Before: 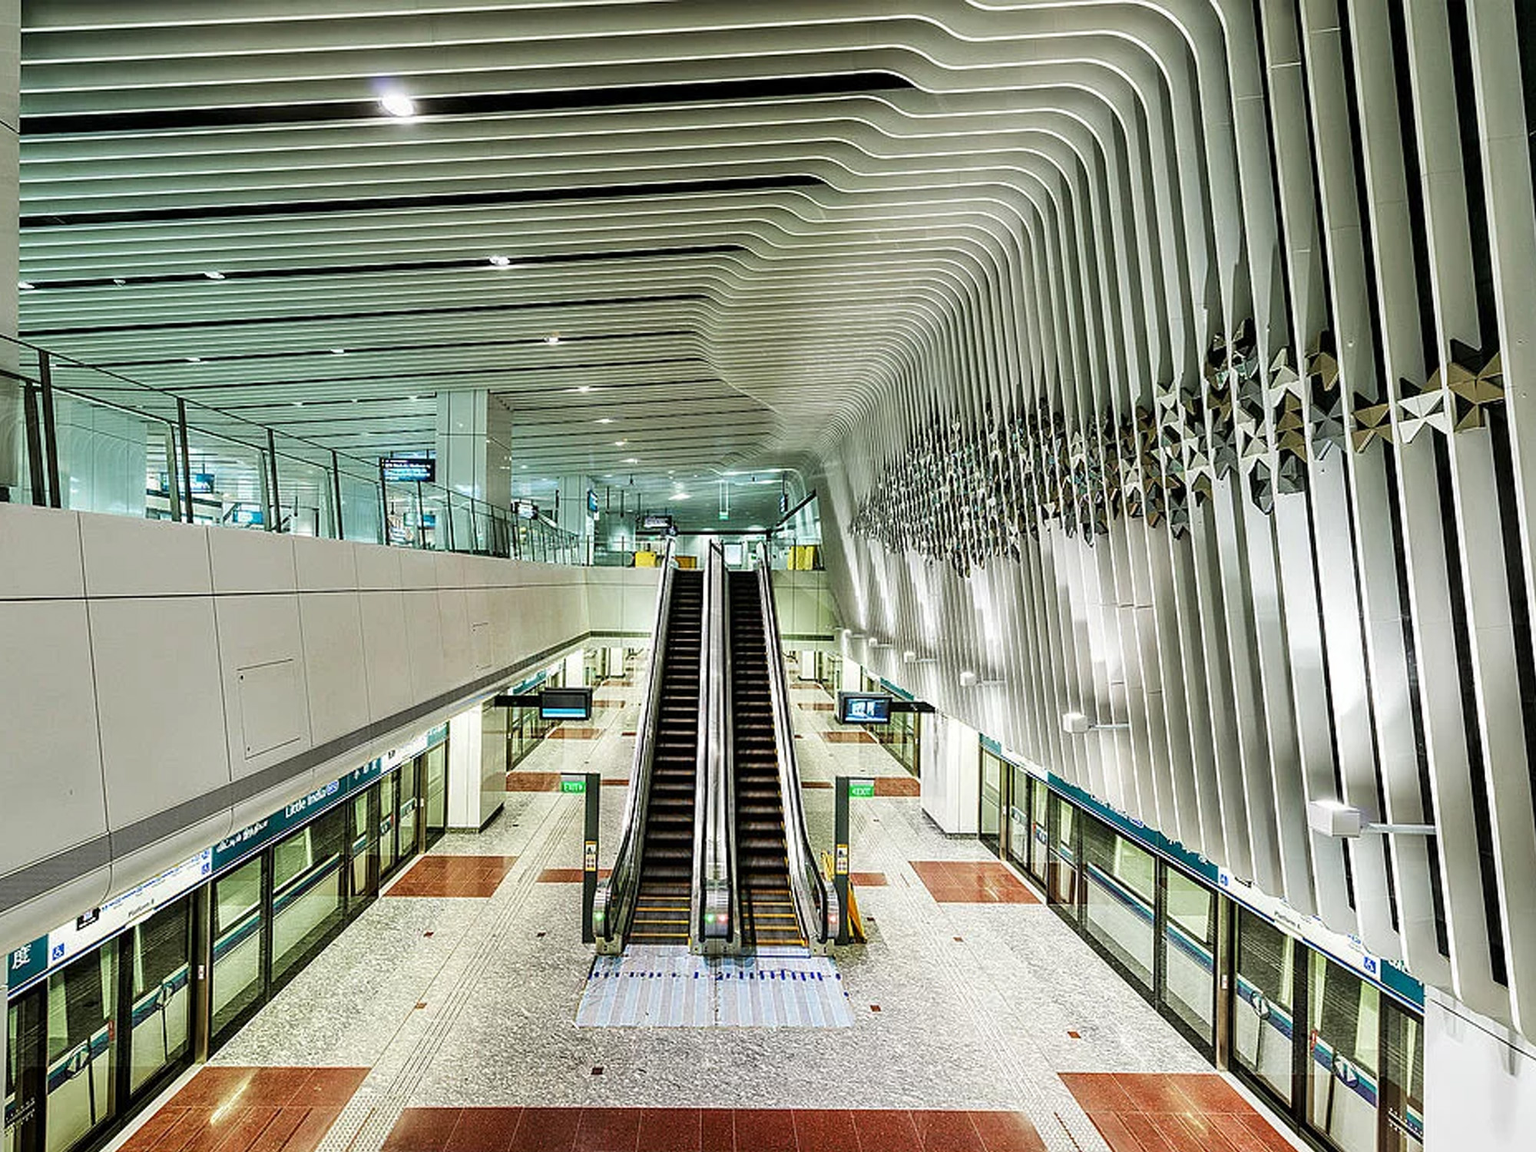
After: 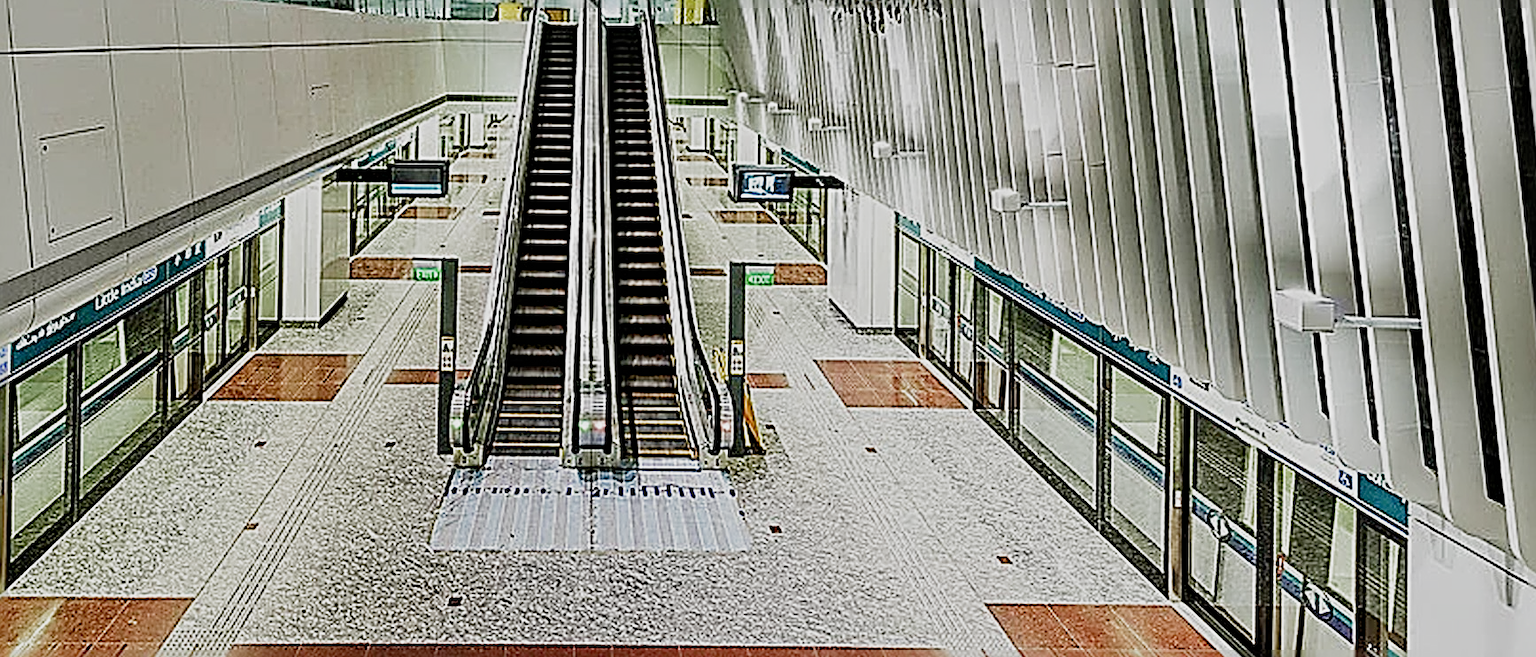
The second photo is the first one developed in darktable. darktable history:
crop and rotate: left 13.242%, top 47.673%, bottom 2.789%
sharpen: radius 3.202, amount 1.74
filmic rgb: black relative exposure -12.95 EV, white relative exposure 4.03 EV, target white luminance 85.13%, hardness 6.31, latitude 42.86%, contrast 0.866, shadows ↔ highlights balance 9.01%, add noise in highlights 0.002, preserve chrominance no, color science v3 (2019), use custom middle-gray values true, contrast in highlights soft
